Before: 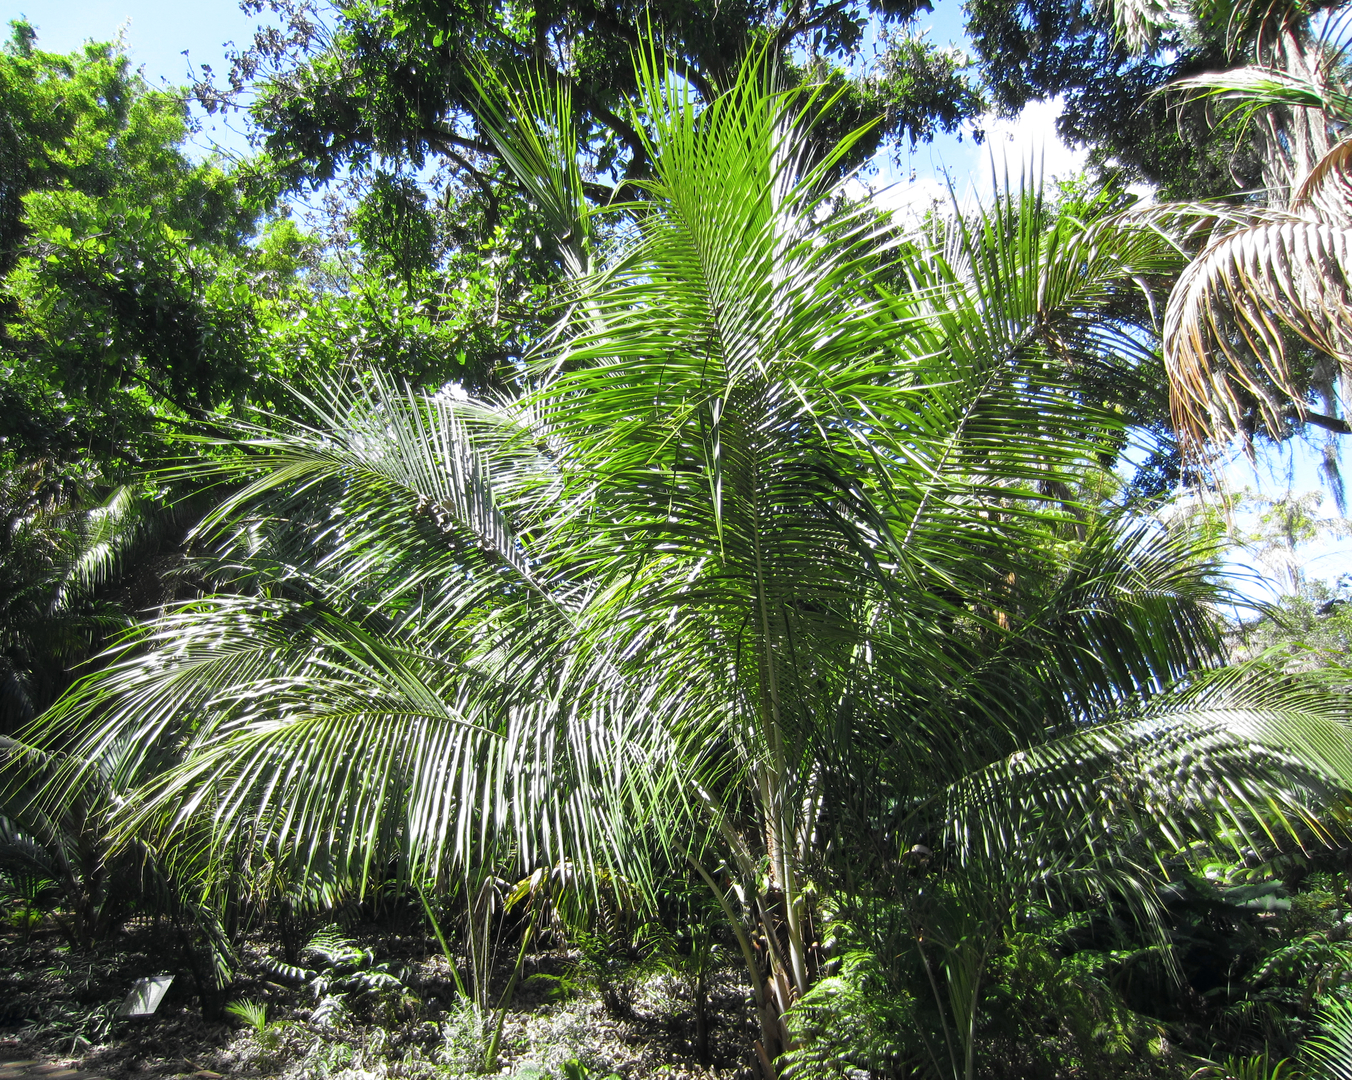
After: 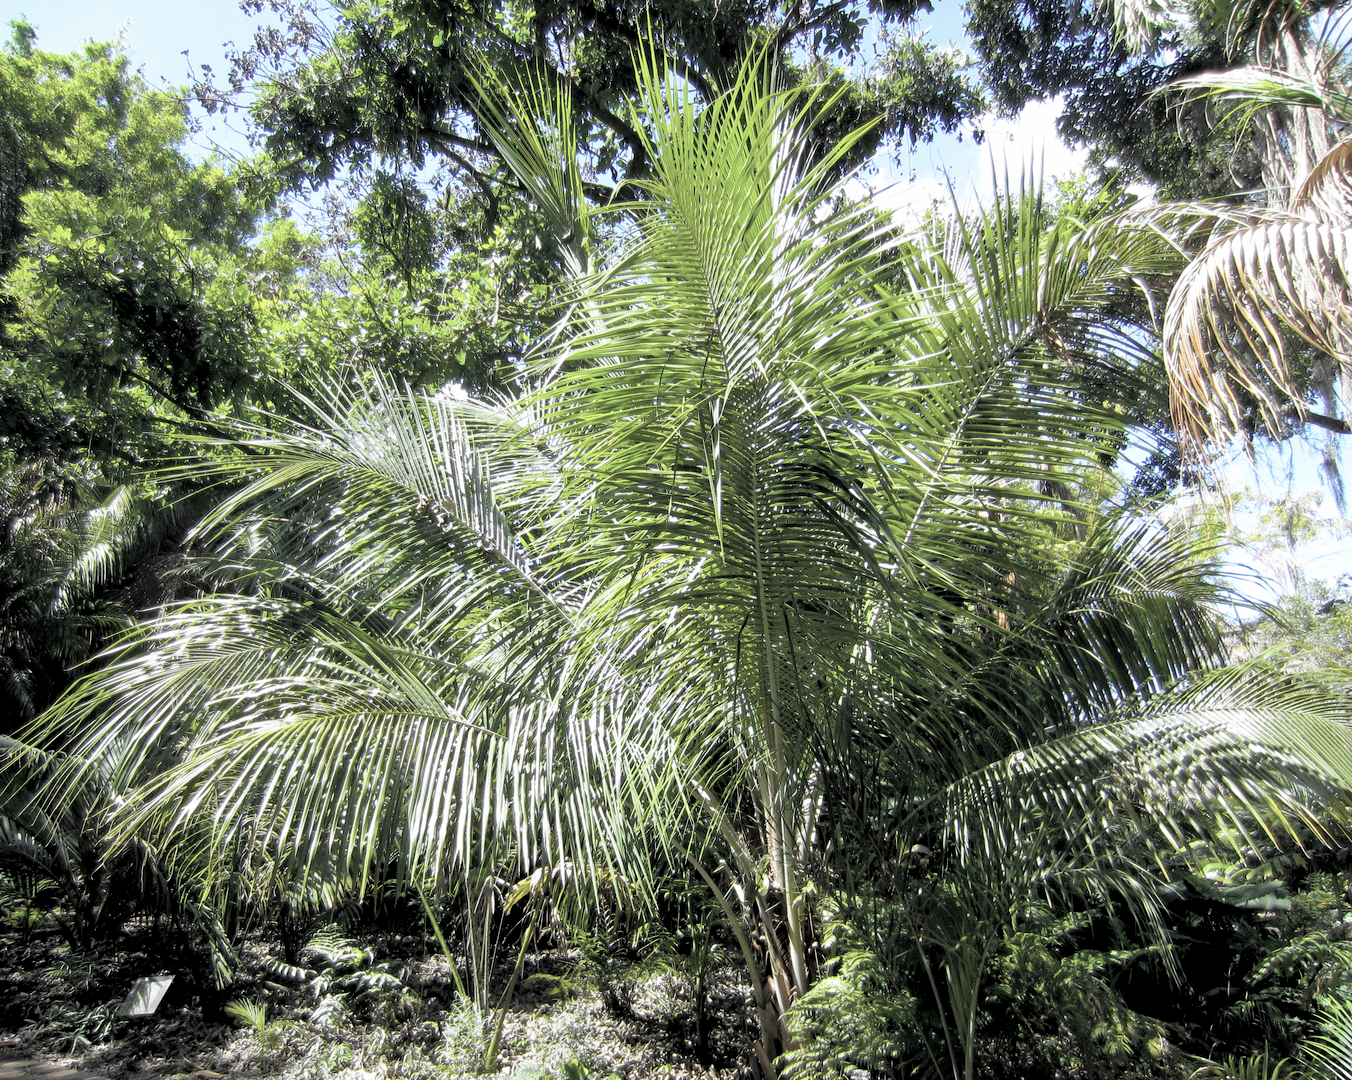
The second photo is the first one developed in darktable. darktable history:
color balance rgb: power › hue 328.24°, global offset › luminance -0.892%, linear chroma grading › global chroma 8.503%, perceptual saturation grading › global saturation 19.545%, global vibrance 20%
contrast brightness saturation: brightness 0.181, saturation -0.504
